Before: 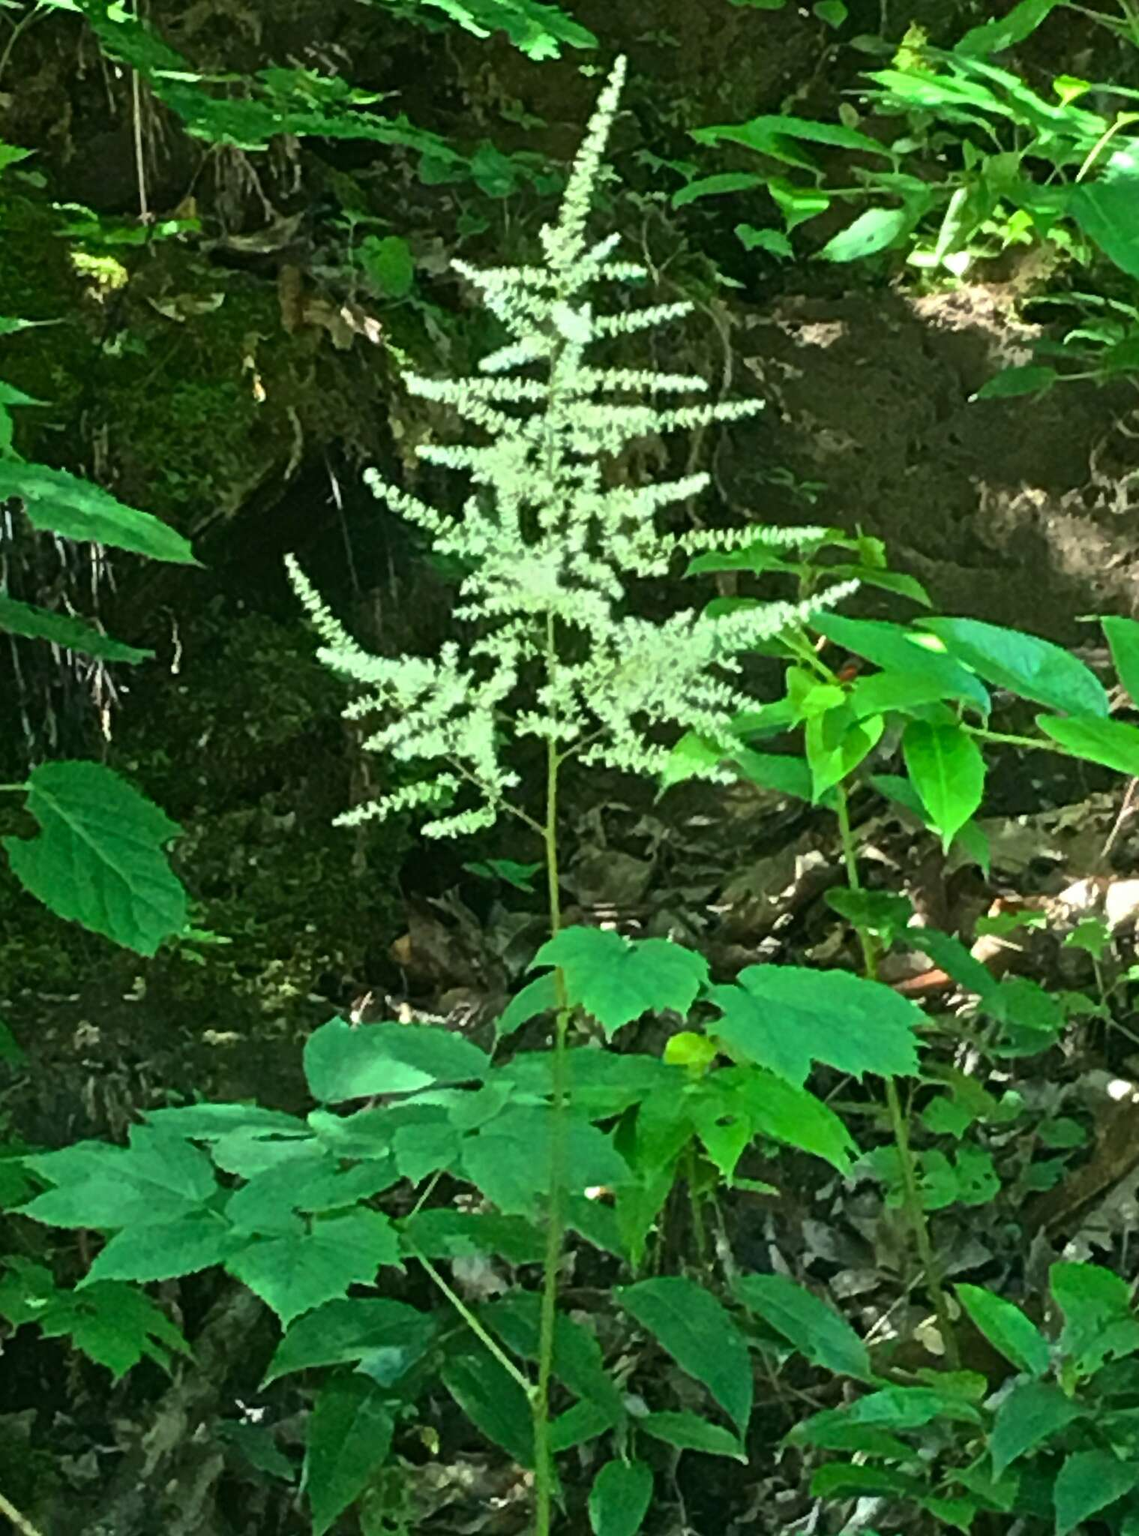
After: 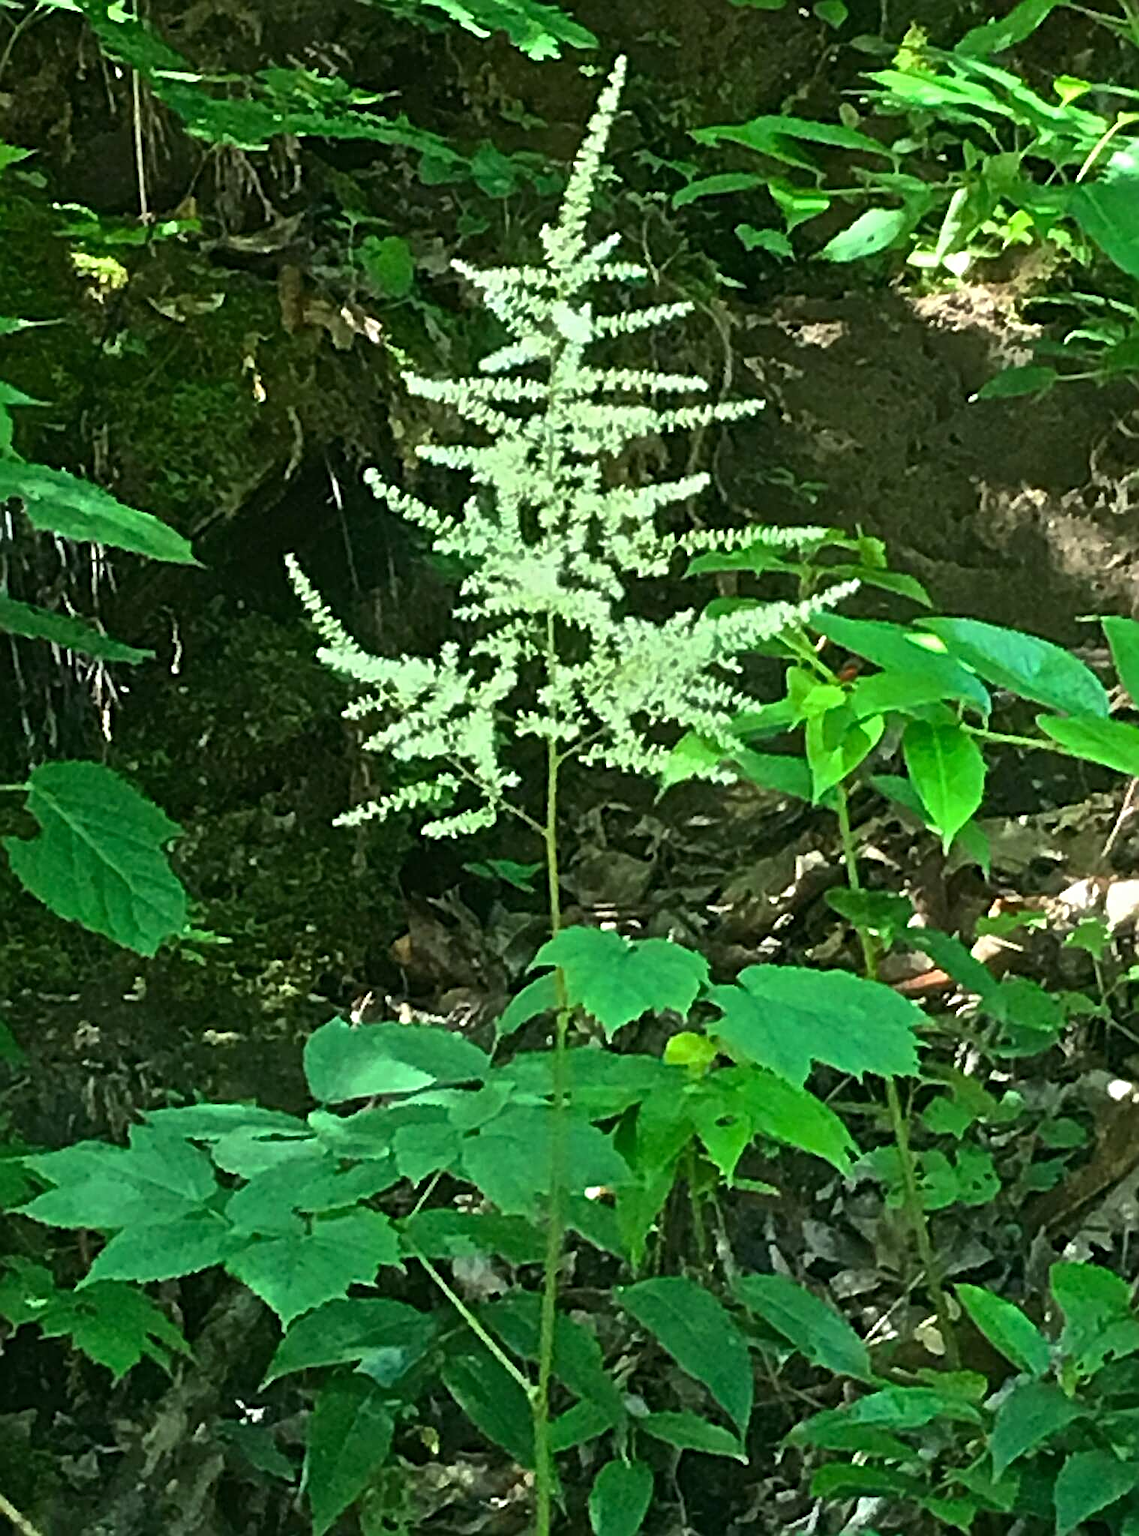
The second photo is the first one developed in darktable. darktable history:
sharpen: radius 2.979, amount 0.774
